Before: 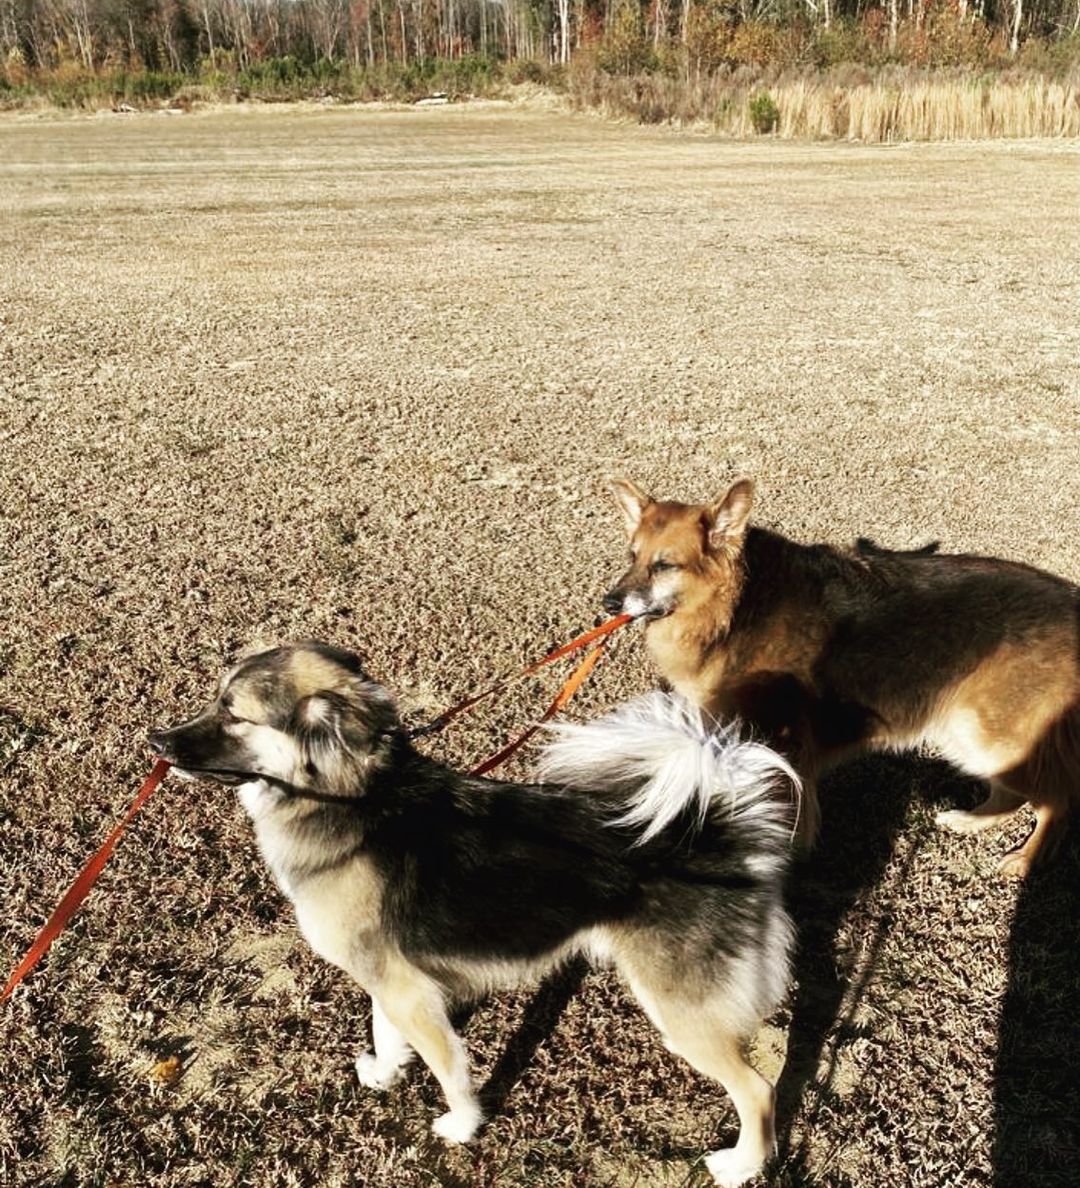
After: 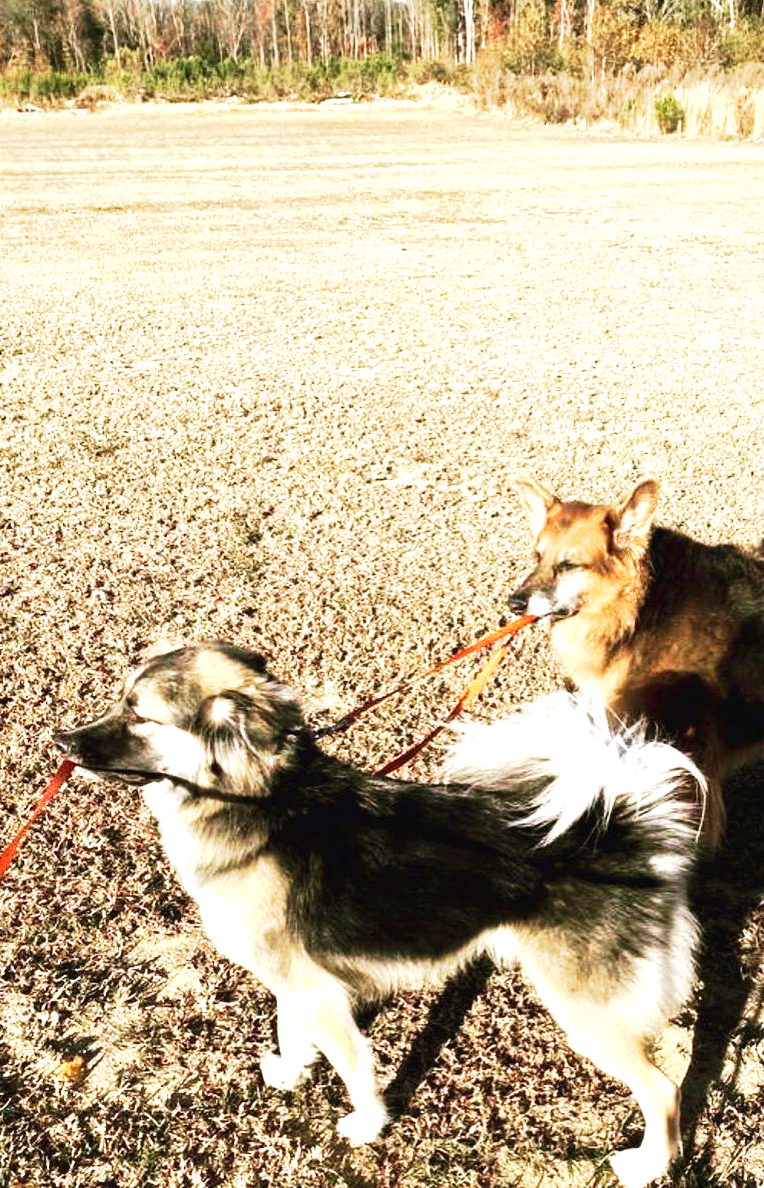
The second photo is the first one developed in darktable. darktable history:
tone curve: curves: ch0 [(0, 0.006) (0.037, 0.022) (0.123, 0.105) (0.19, 0.173) (0.277, 0.279) (0.474, 0.517) (0.597, 0.662) (0.687, 0.774) (0.855, 0.891) (1, 0.982)]; ch1 [(0, 0) (0.243, 0.245) (0.422, 0.415) (0.493, 0.498) (0.508, 0.503) (0.531, 0.55) (0.551, 0.582) (0.626, 0.672) (0.694, 0.732) (1, 1)]; ch2 [(0, 0) (0.249, 0.216) (0.356, 0.329) (0.424, 0.442) (0.476, 0.477) (0.498, 0.503) (0.517, 0.524) (0.532, 0.547) (0.562, 0.592) (0.614, 0.657) (0.706, 0.748) (0.808, 0.809) (0.991, 0.968)], preserve colors none
velvia: on, module defaults
exposure: black level correction 0, exposure 0.9 EV, compensate highlight preservation false
crop and rotate: left 8.929%, right 20.271%
